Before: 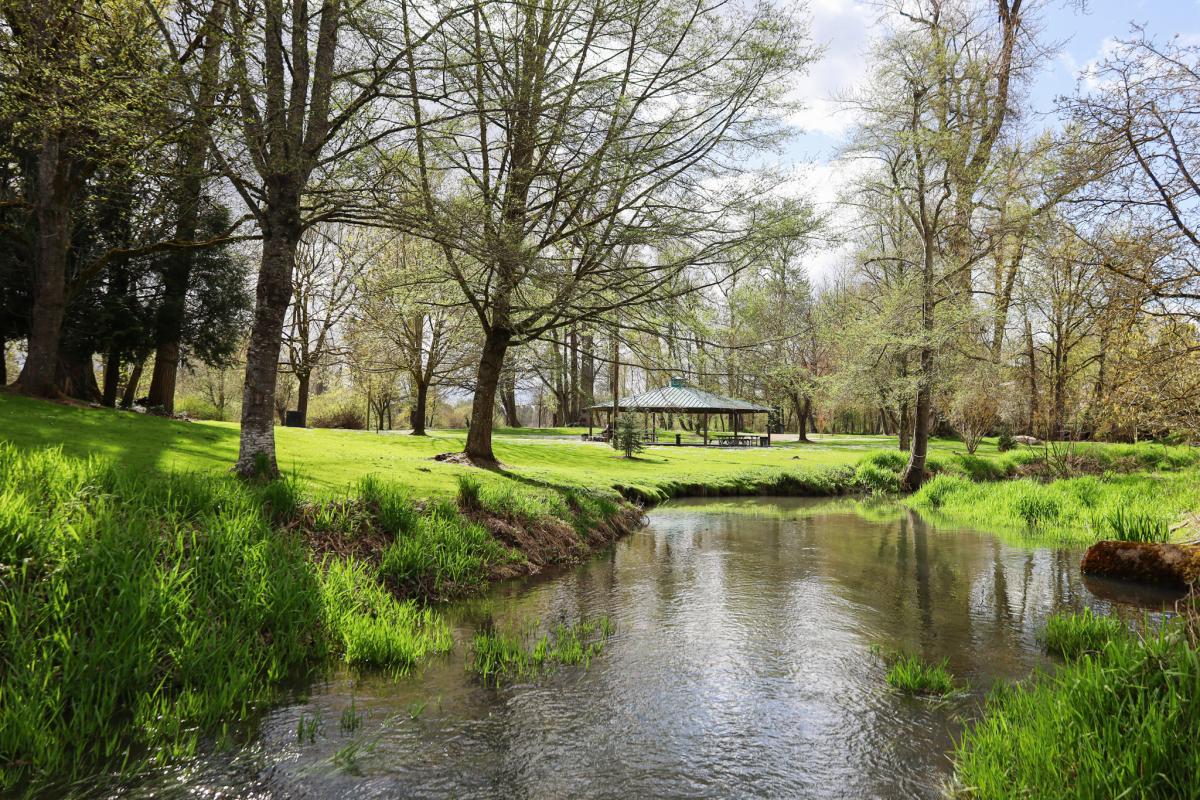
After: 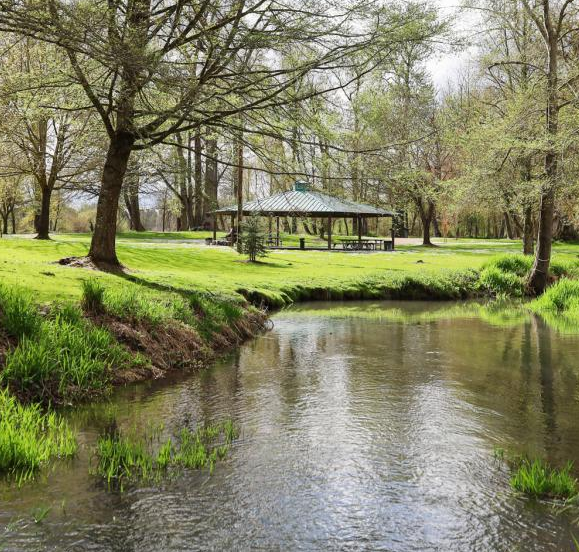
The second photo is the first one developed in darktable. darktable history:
crop: left 31.372%, top 24.552%, right 20.35%, bottom 6.357%
